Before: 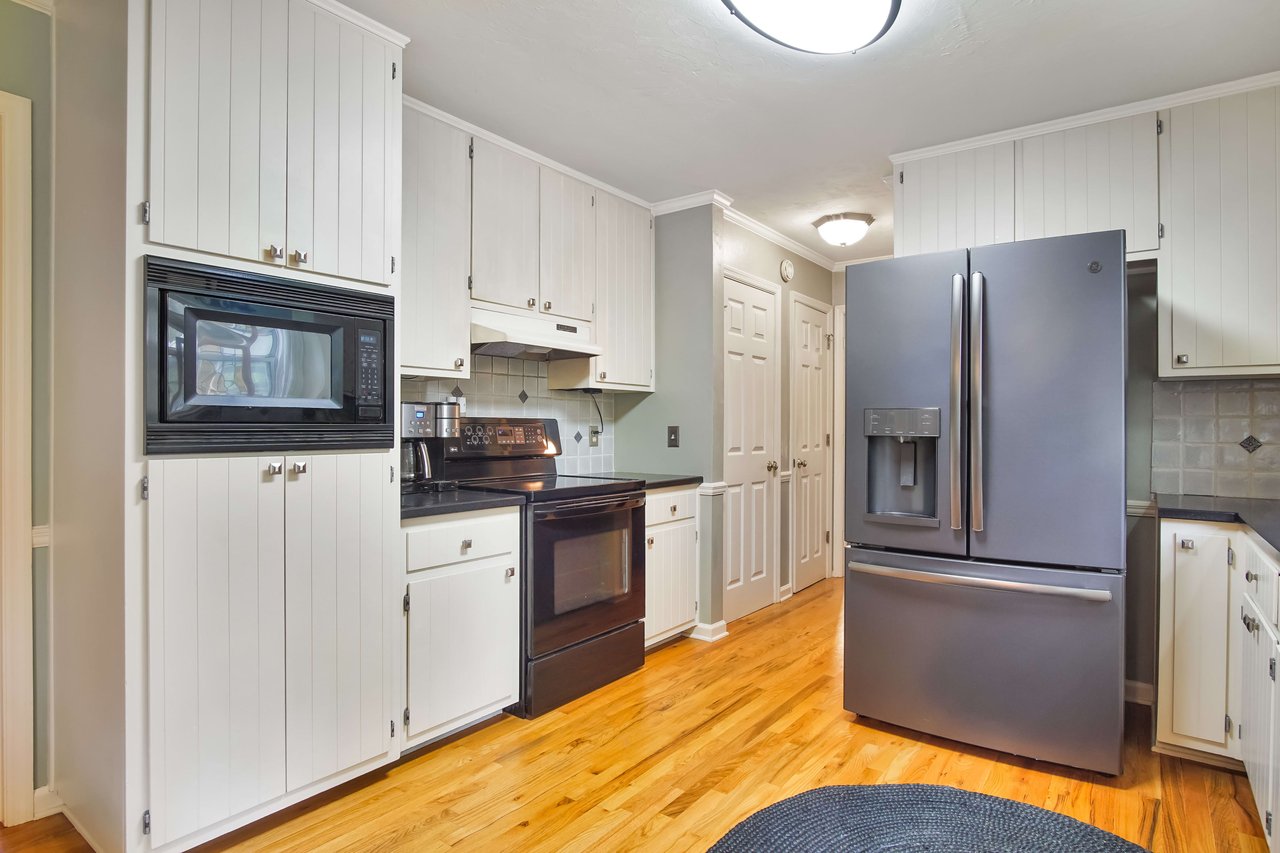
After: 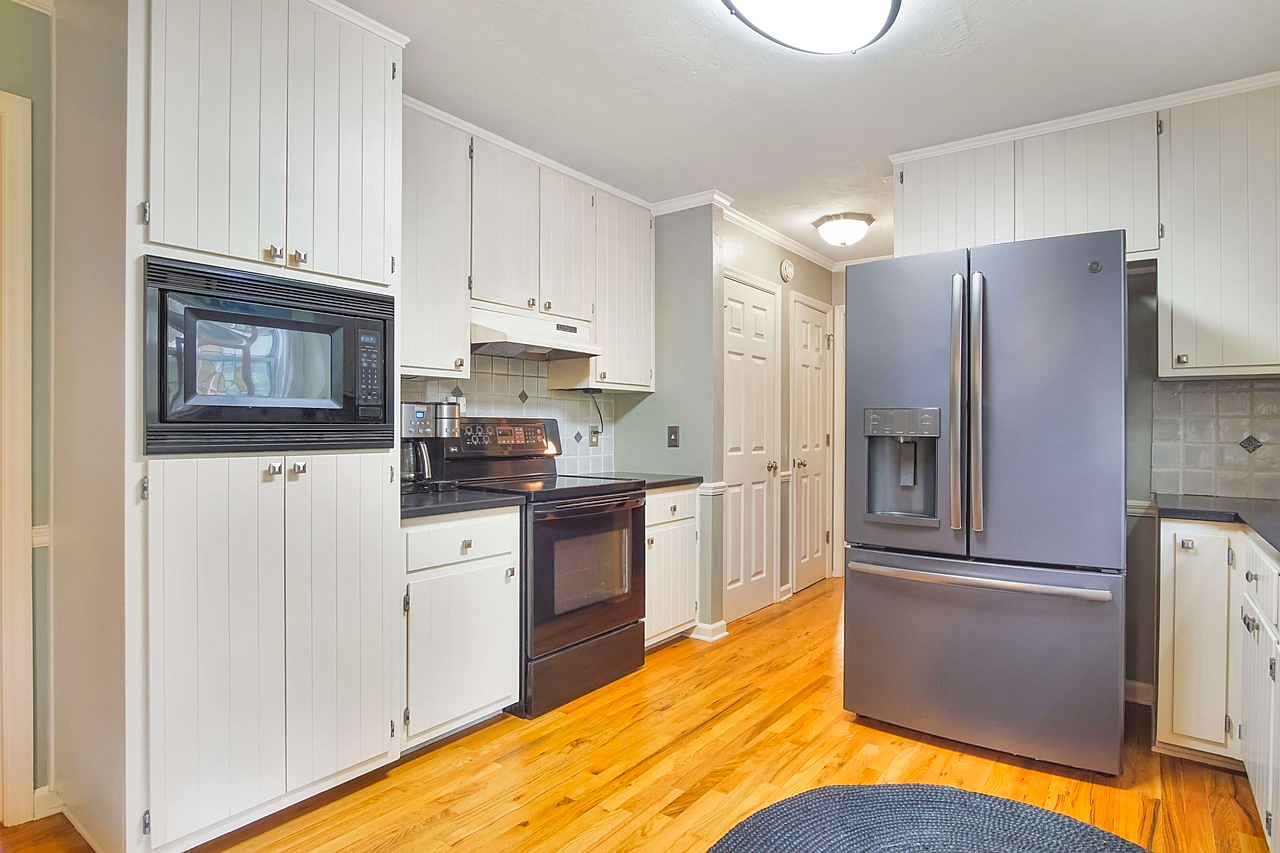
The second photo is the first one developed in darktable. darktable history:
local contrast: highlights 100%, shadows 98%, detail 119%, midtone range 0.2
contrast brightness saturation: contrast 0.03, brightness 0.064, saturation 0.131
sharpen: radius 0.976, amount 0.609
contrast equalizer: y [[0.5, 0.488, 0.462, 0.461, 0.491, 0.5], [0.5 ×6], [0.5 ×6], [0 ×6], [0 ×6]]
